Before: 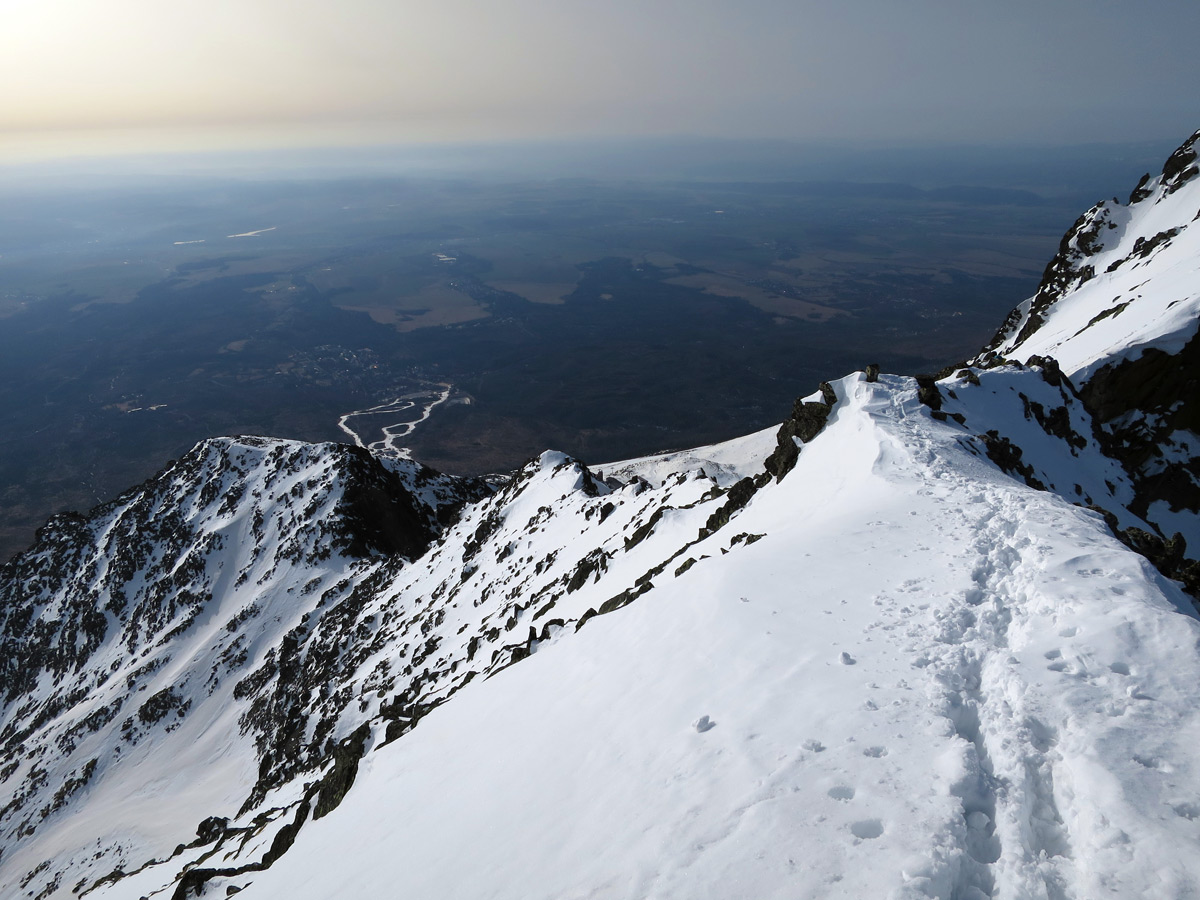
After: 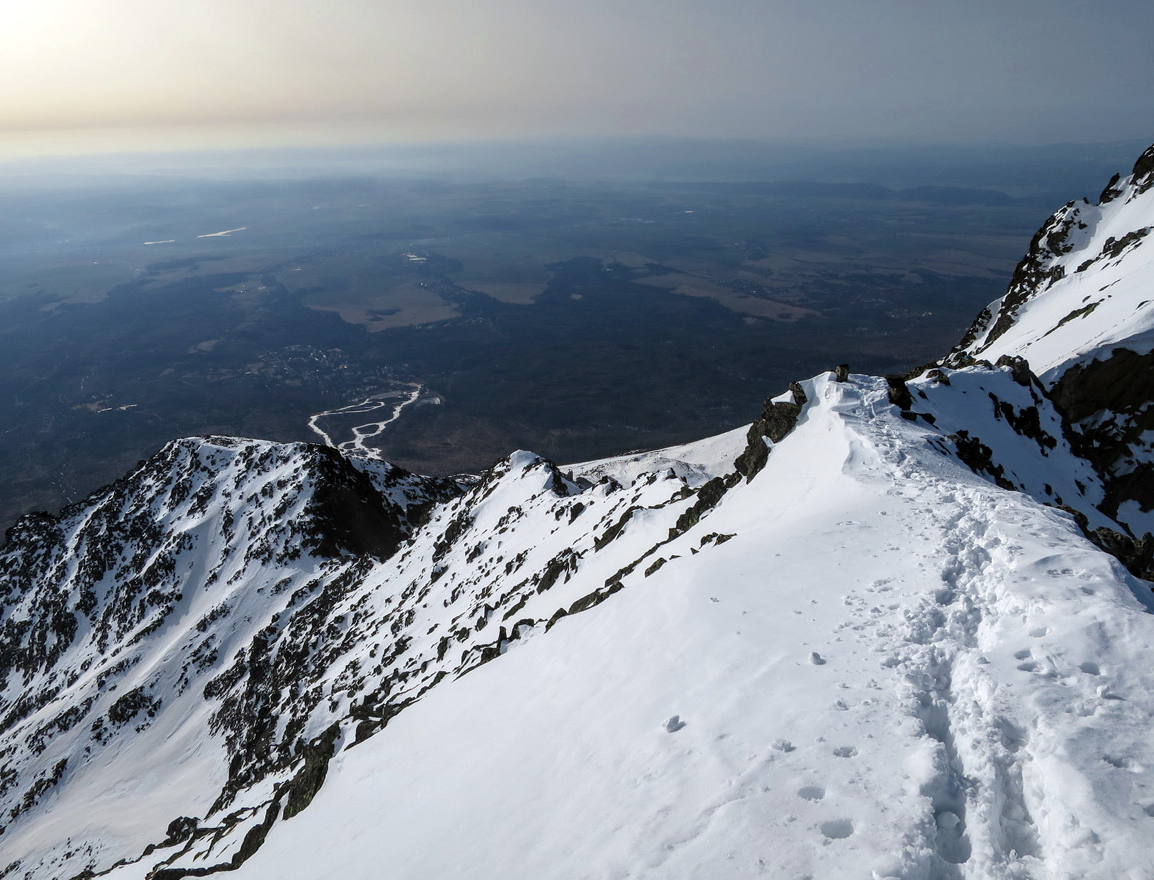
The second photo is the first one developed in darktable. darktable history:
local contrast: detail 130%
crop and rotate: left 2.504%, right 1.26%, bottom 2.114%
